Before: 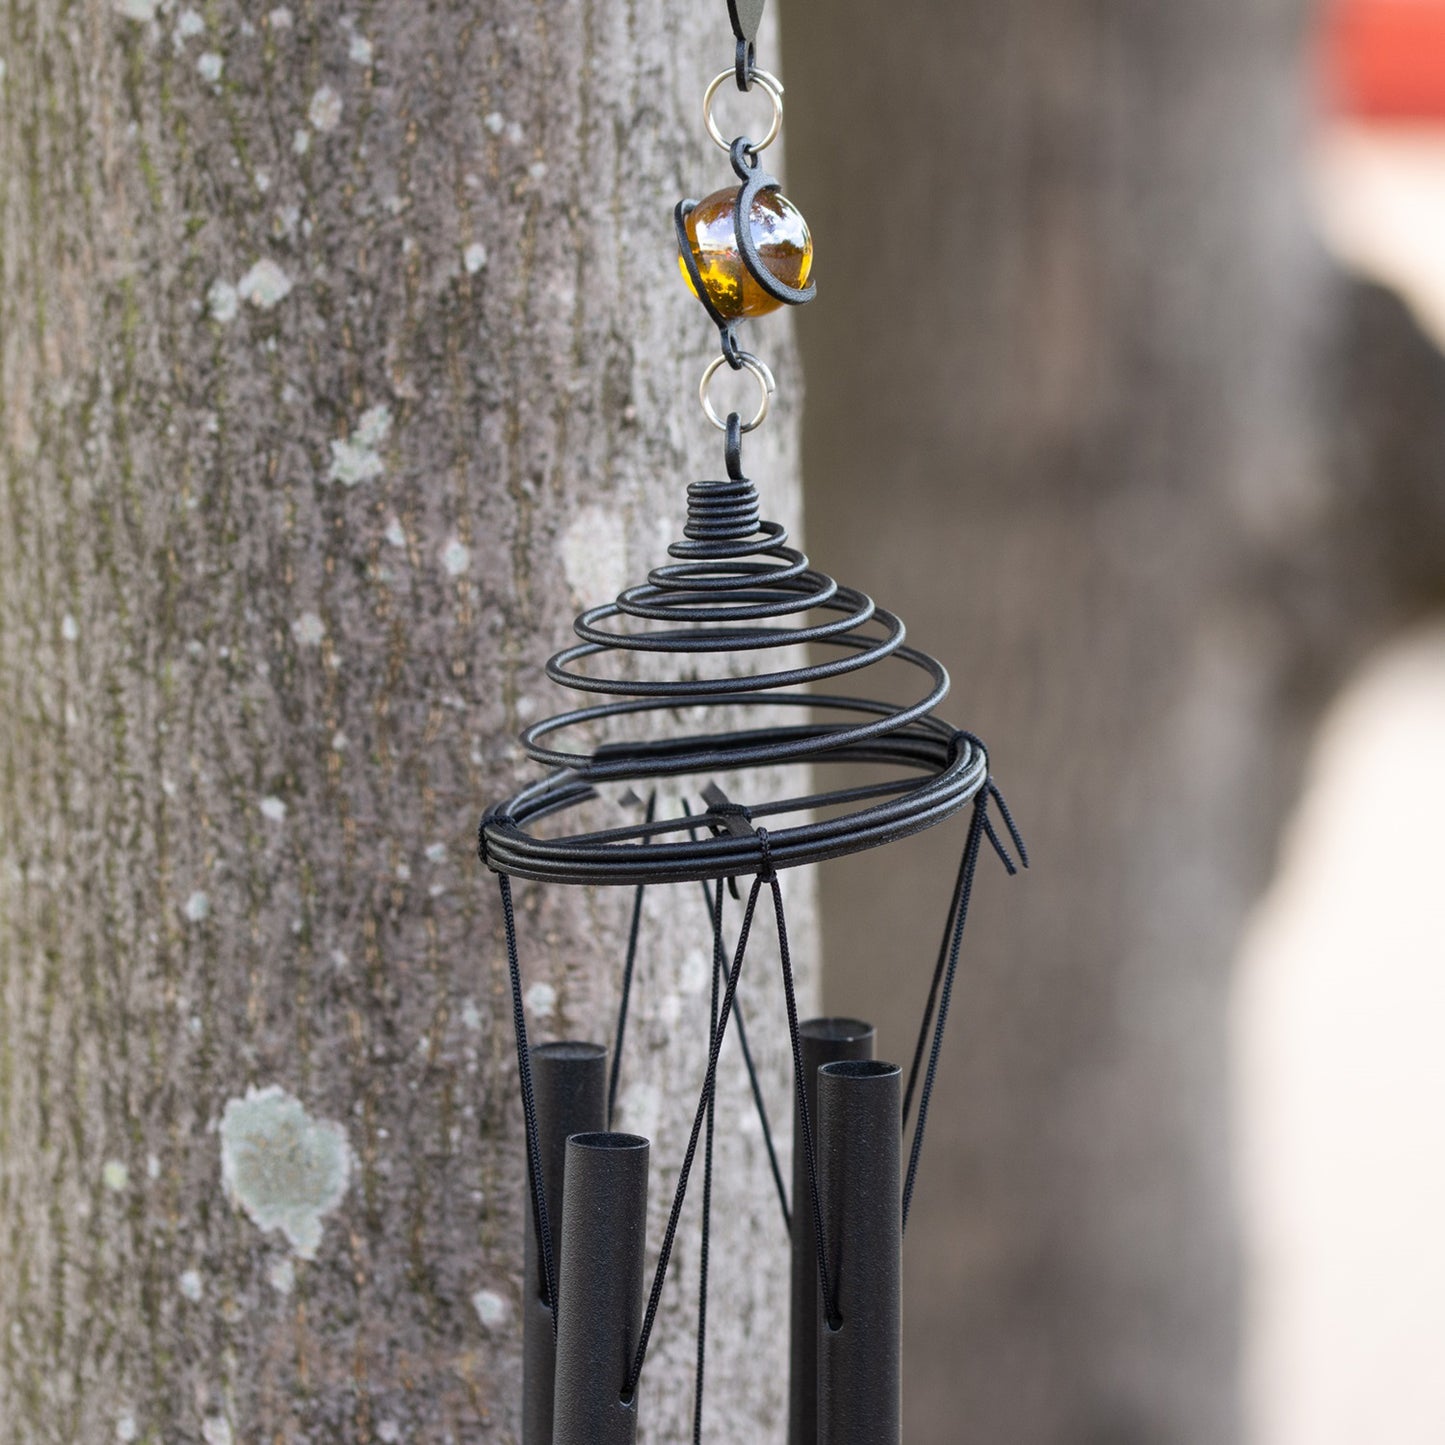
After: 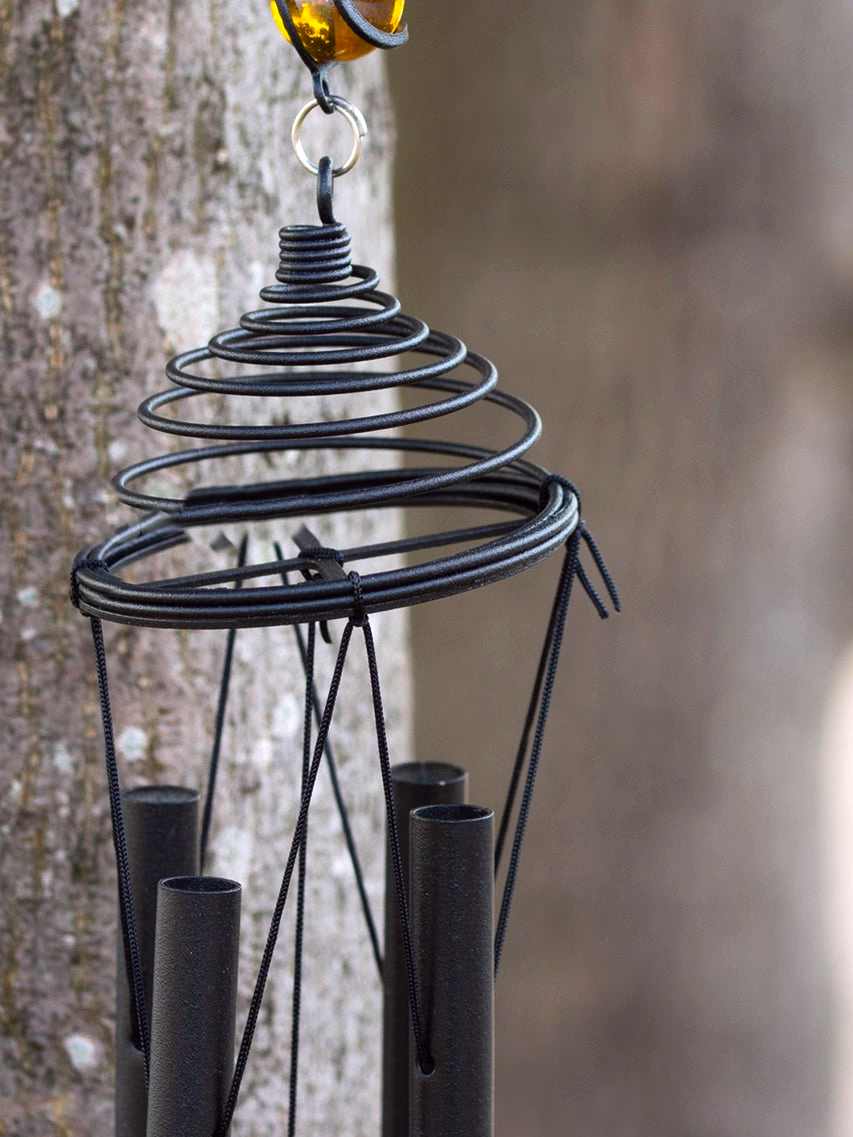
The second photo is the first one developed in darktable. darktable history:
crop and rotate: left 28.256%, top 17.734%, right 12.656%, bottom 3.573%
color balance: lift [1, 1.001, 0.999, 1.001], gamma [1, 1.004, 1.007, 0.993], gain [1, 0.991, 0.987, 1.013], contrast 10%, output saturation 120%
